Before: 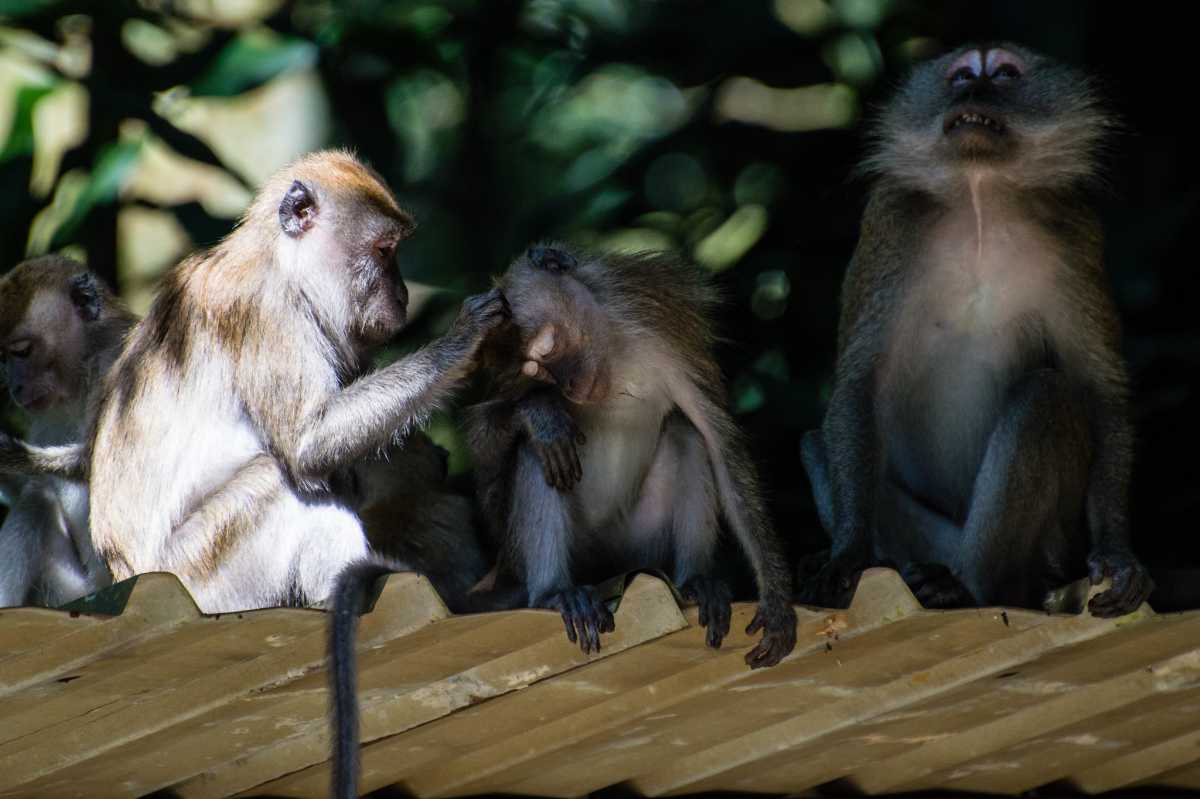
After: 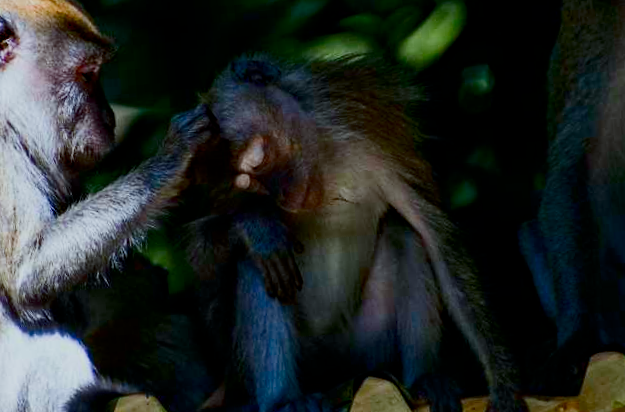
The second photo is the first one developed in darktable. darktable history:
bloom: size 3%, threshold 100%, strength 0%
filmic rgb: black relative exposure -13 EV, threshold 3 EV, target white luminance 85%, hardness 6.3, latitude 42.11%, contrast 0.858, shadows ↔ highlights balance 8.63%, color science v4 (2020), enable highlight reconstruction true
contrast brightness saturation: contrast 0.21, brightness -0.11, saturation 0.21
color balance rgb: perceptual saturation grading › global saturation 20%, perceptual saturation grading › highlights -25%, perceptual saturation grading › shadows 25%
color calibration: illuminant Planckian (black body), adaptation linear Bradford (ICC v4), x 0.361, y 0.366, temperature 4511.61 K, saturation algorithm version 1 (2020)
crop and rotate: left 22.13%, top 22.054%, right 22.026%, bottom 22.102%
rotate and perspective: rotation -4.57°, crop left 0.054, crop right 0.944, crop top 0.087, crop bottom 0.914
haze removal: strength 0.29, distance 0.25, compatibility mode true, adaptive false
